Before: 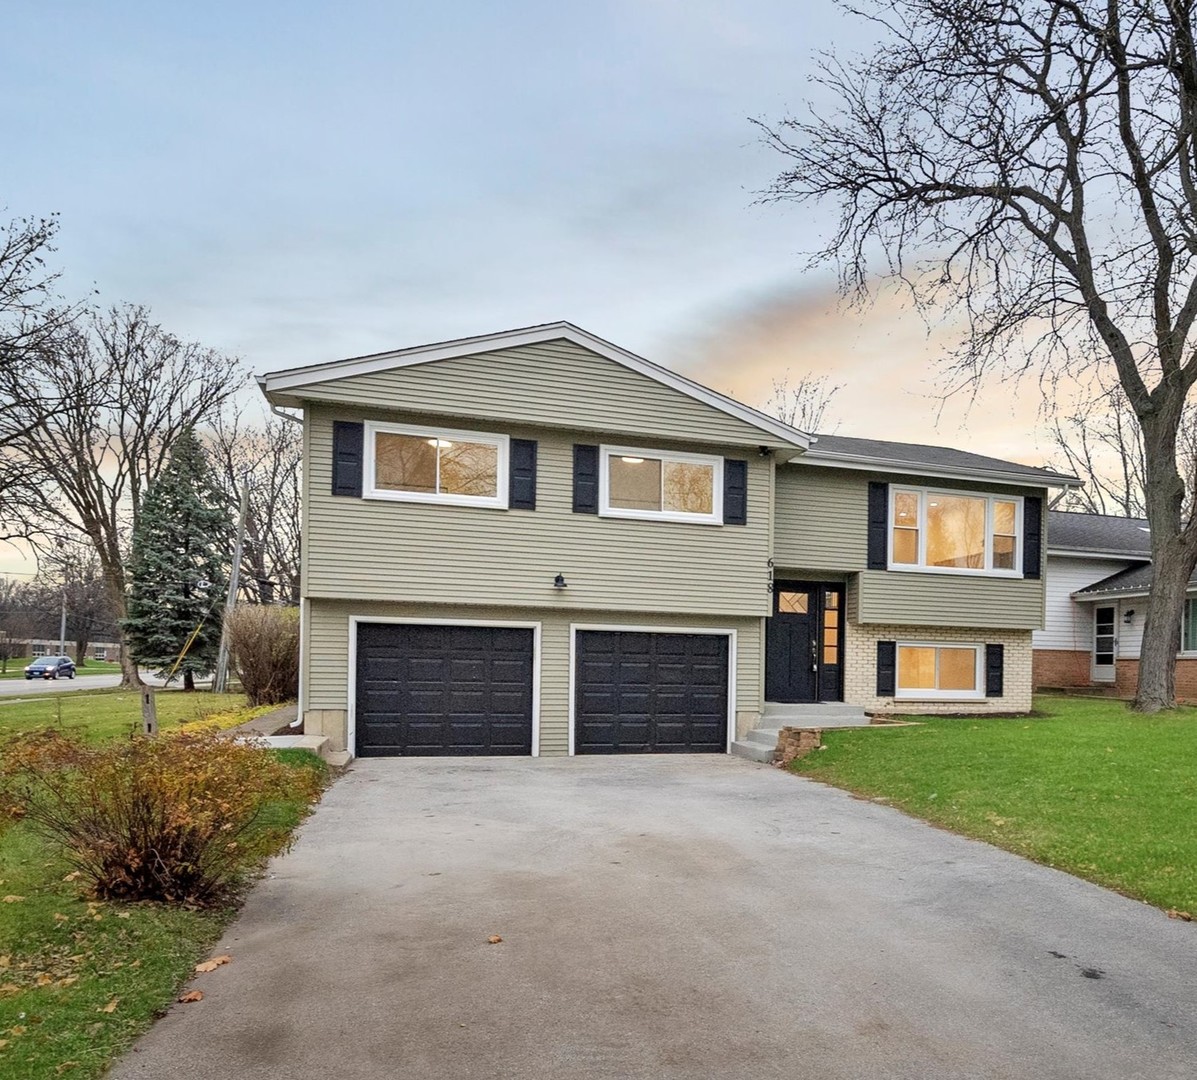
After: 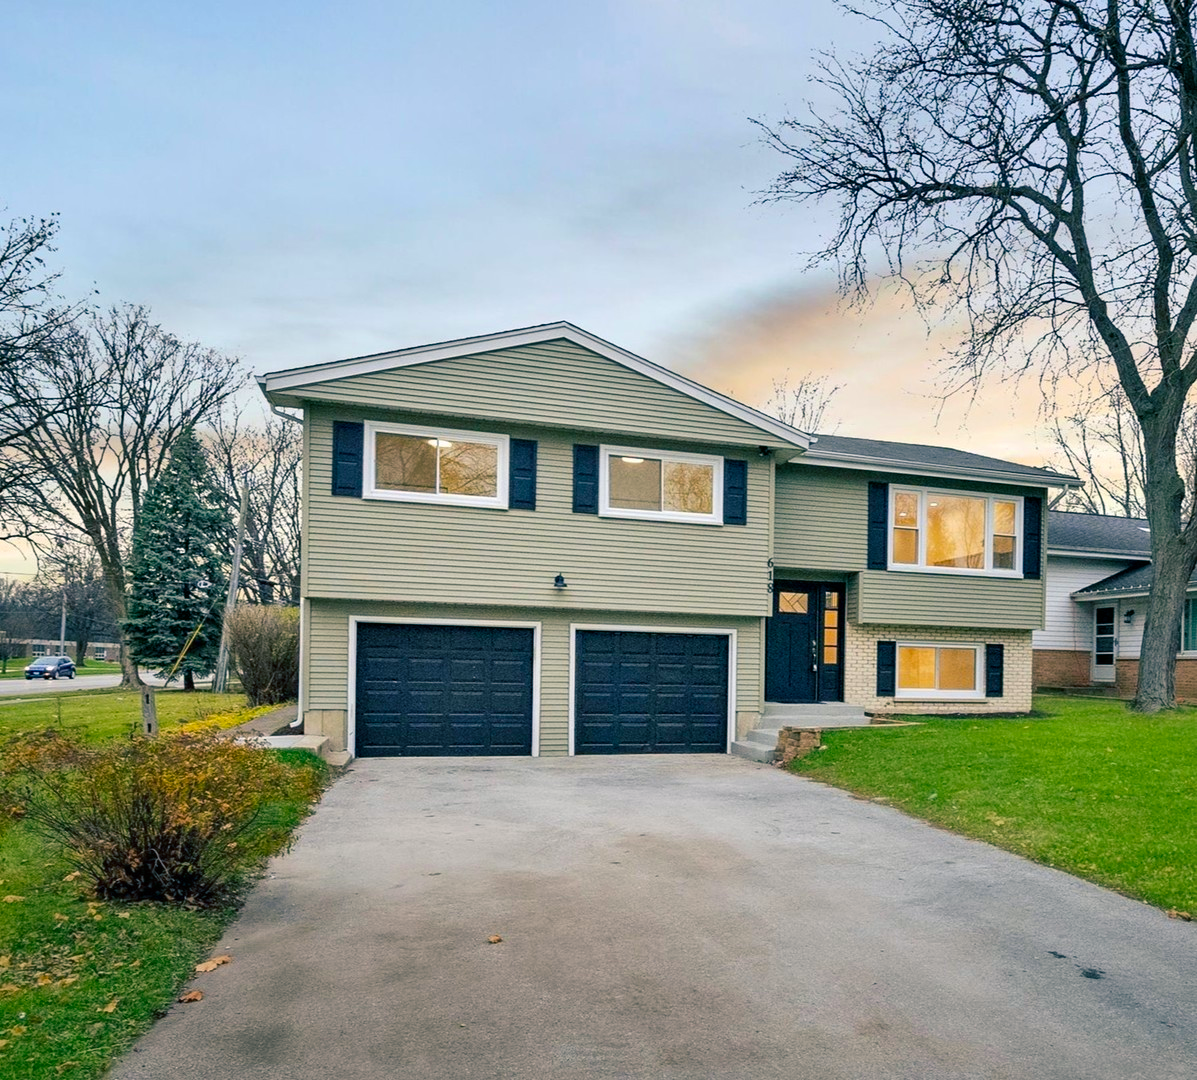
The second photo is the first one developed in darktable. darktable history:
color balance rgb: shadows lift › luminance -28.371%, shadows lift › chroma 10.287%, shadows lift › hue 232.42°, perceptual saturation grading › global saturation 19.938%, global vibrance 20%
